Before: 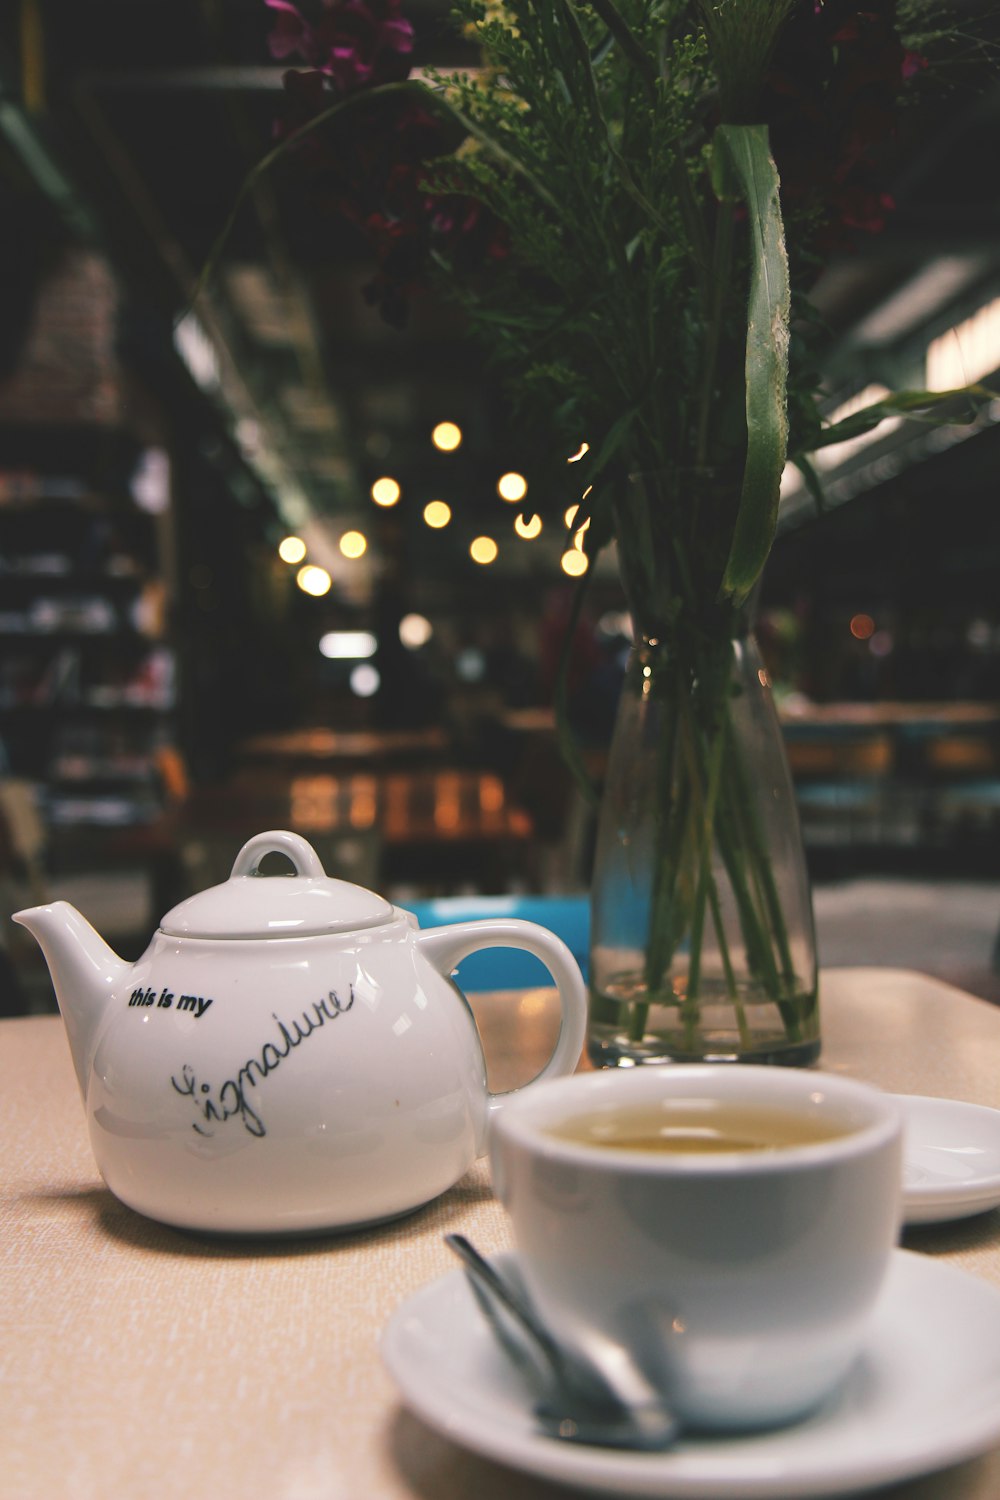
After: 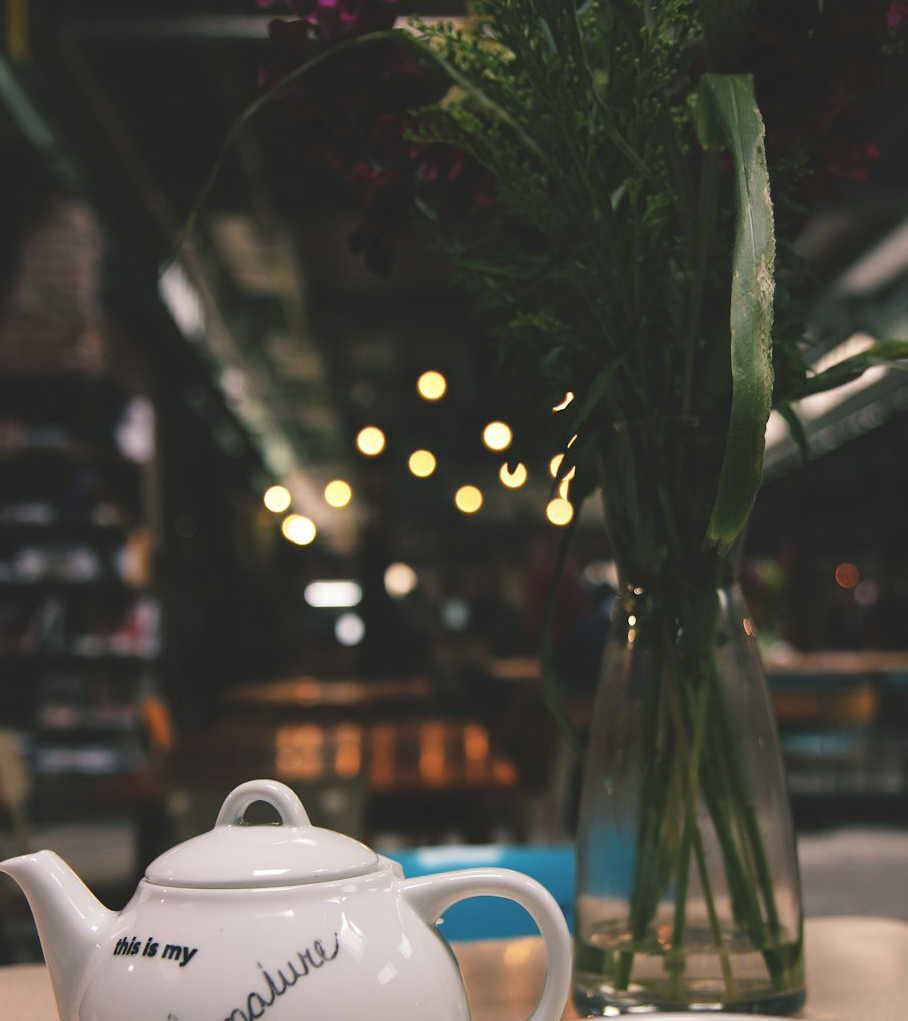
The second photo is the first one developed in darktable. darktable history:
crop: left 1.552%, top 3.443%, right 7.621%, bottom 28.456%
